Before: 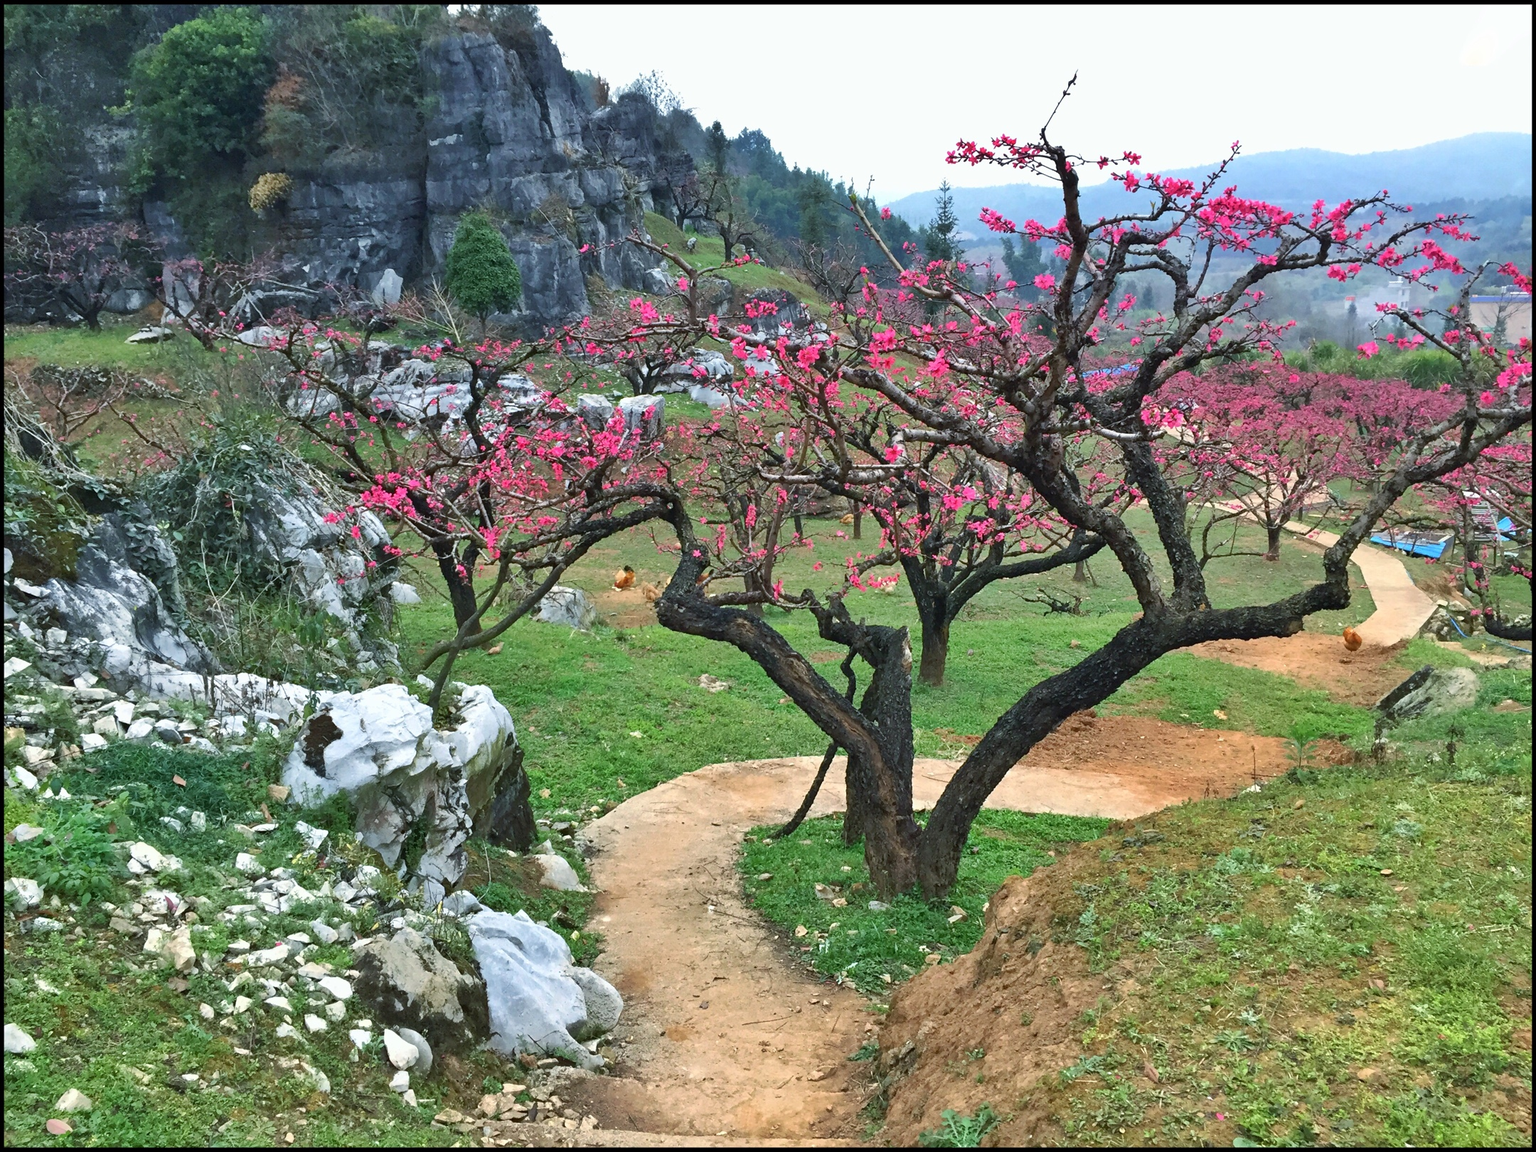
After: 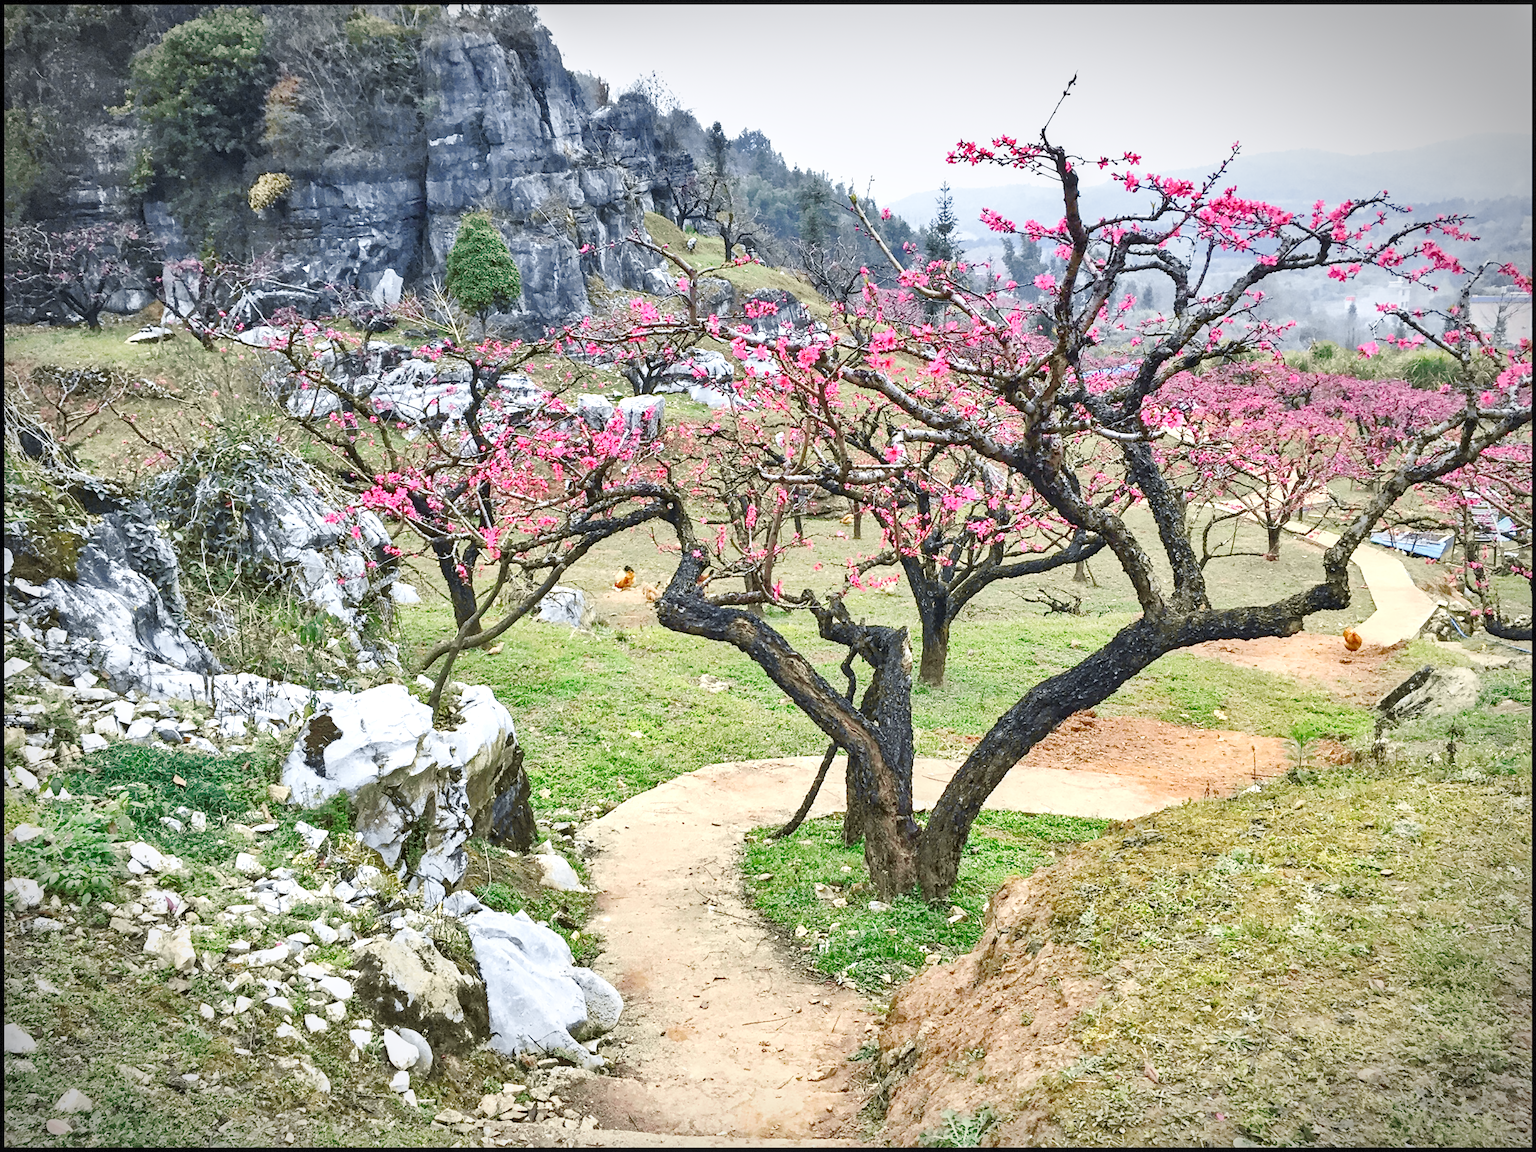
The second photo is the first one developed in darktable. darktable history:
base curve: curves: ch0 [(0, 0) (0.025, 0.046) (0.112, 0.277) (0.467, 0.74) (0.814, 0.929) (1, 0.942)], preserve colors none
sharpen: amount 0.216
shadows and highlights: shadows -12.42, white point adjustment 4.02, highlights 27.86, highlights color adjustment 39.9%
vignetting: fall-off radius 60.29%, automatic ratio true, dithering 8-bit output
tone curve: curves: ch0 [(0, 0) (0.15, 0.17) (0.452, 0.437) (0.611, 0.588) (0.751, 0.749) (1, 1)]; ch1 [(0, 0) (0.325, 0.327) (0.412, 0.45) (0.453, 0.484) (0.5, 0.501) (0.541, 0.55) (0.617, 0.612) (0.695, 0.697) (1, 1)]; ch2 [(0, 0) (0.386, 0.397) (0.452, 0.459) (0.505, 0.498) (0.524, 0.547) (0.574, 0.566) (0.633, 0.641) (1, 1)], color space Lab, independent channels, preserve colors none
exposure: compensate exposure bias true, compensate highlight preservation false
local contrast: on, module defaults
